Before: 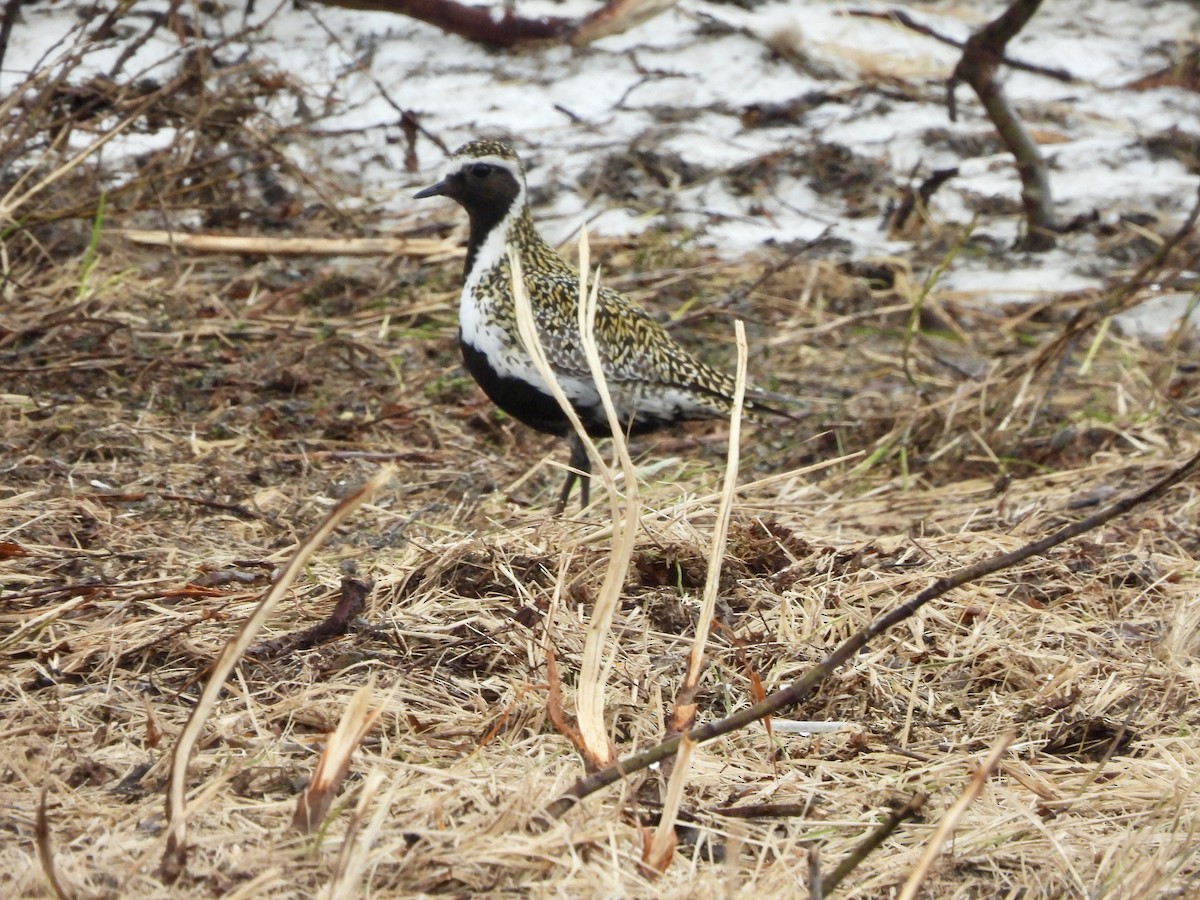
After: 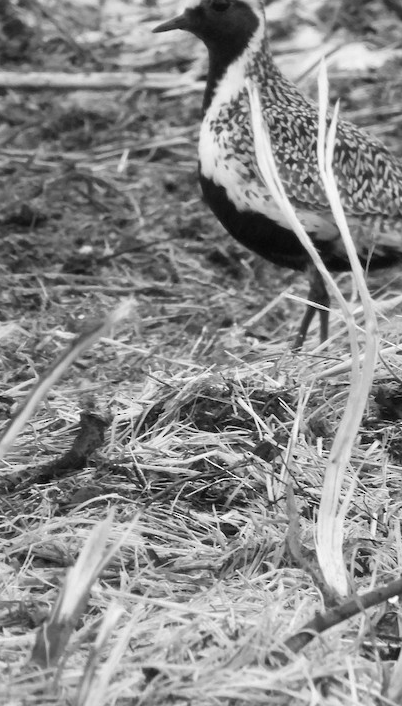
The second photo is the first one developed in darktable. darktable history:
crop and rotate: left 21.77%, top 18.528%, right 44.676%, bottom 2.997%
monochrome: on, module defaults
